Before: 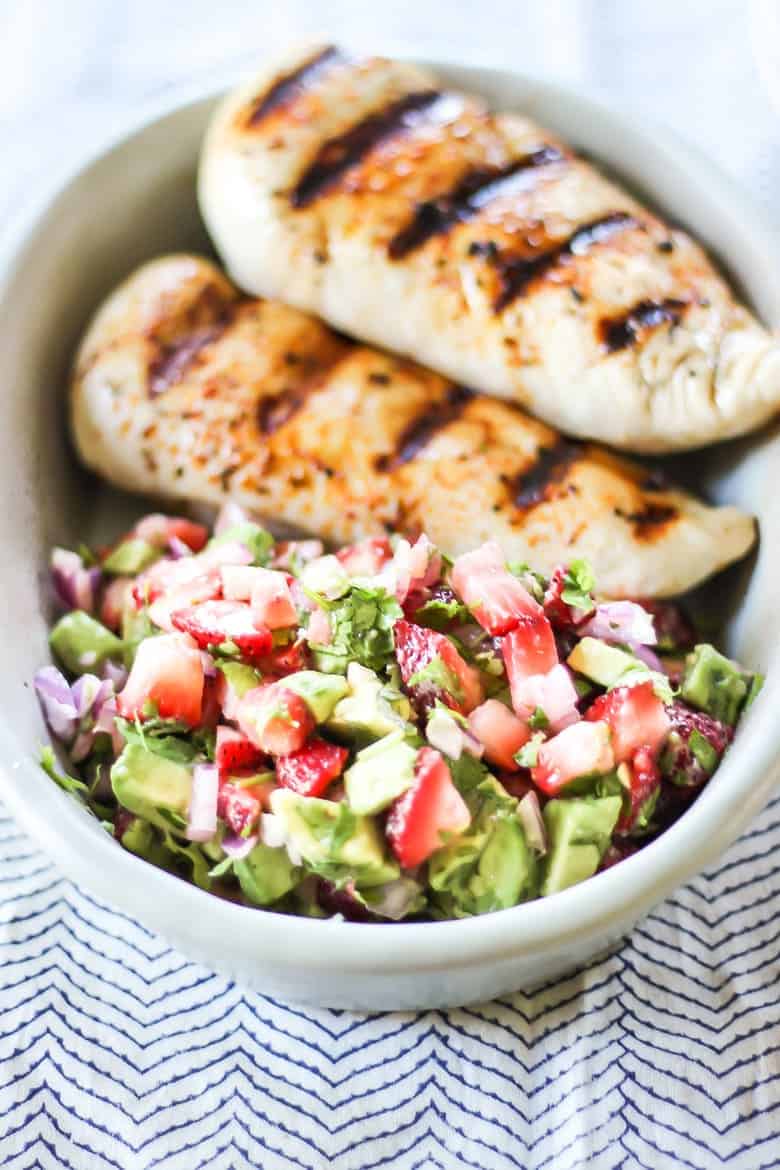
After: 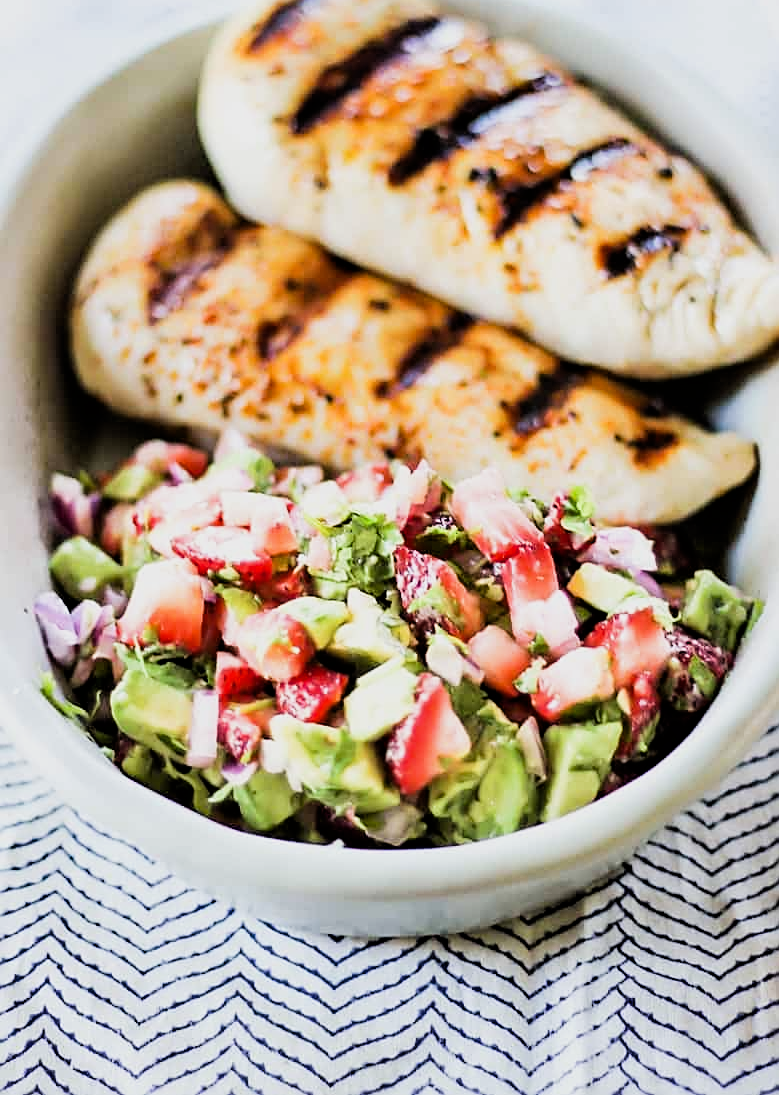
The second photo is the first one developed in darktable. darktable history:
haze removal: compatibility mode true, adaptive false
crop and rotate: top 6.402%
sharpen: on, module defaults
filmic rgb: black relative exposure -5.07 EV, white relative exposure 3.53 EV, threshold 2.95 EV, hardness 3.17, contrast 1.3, highlights saturation mix -48.59%, enable highlight reconstruction true
